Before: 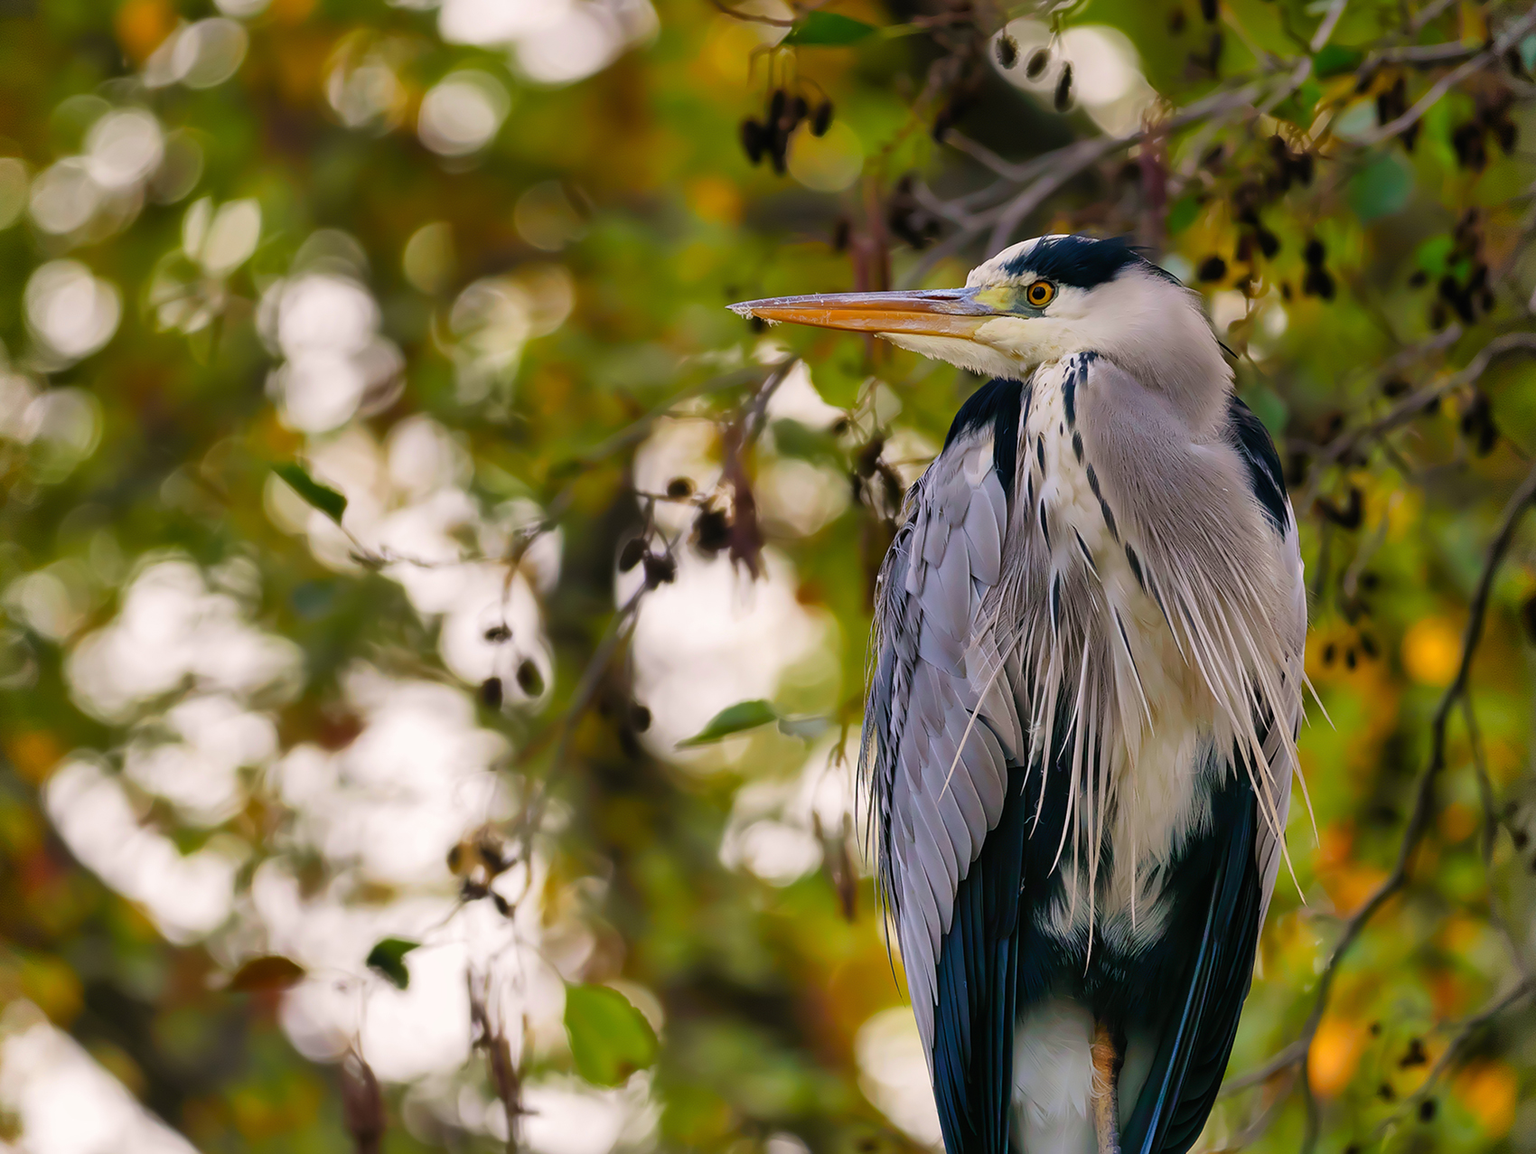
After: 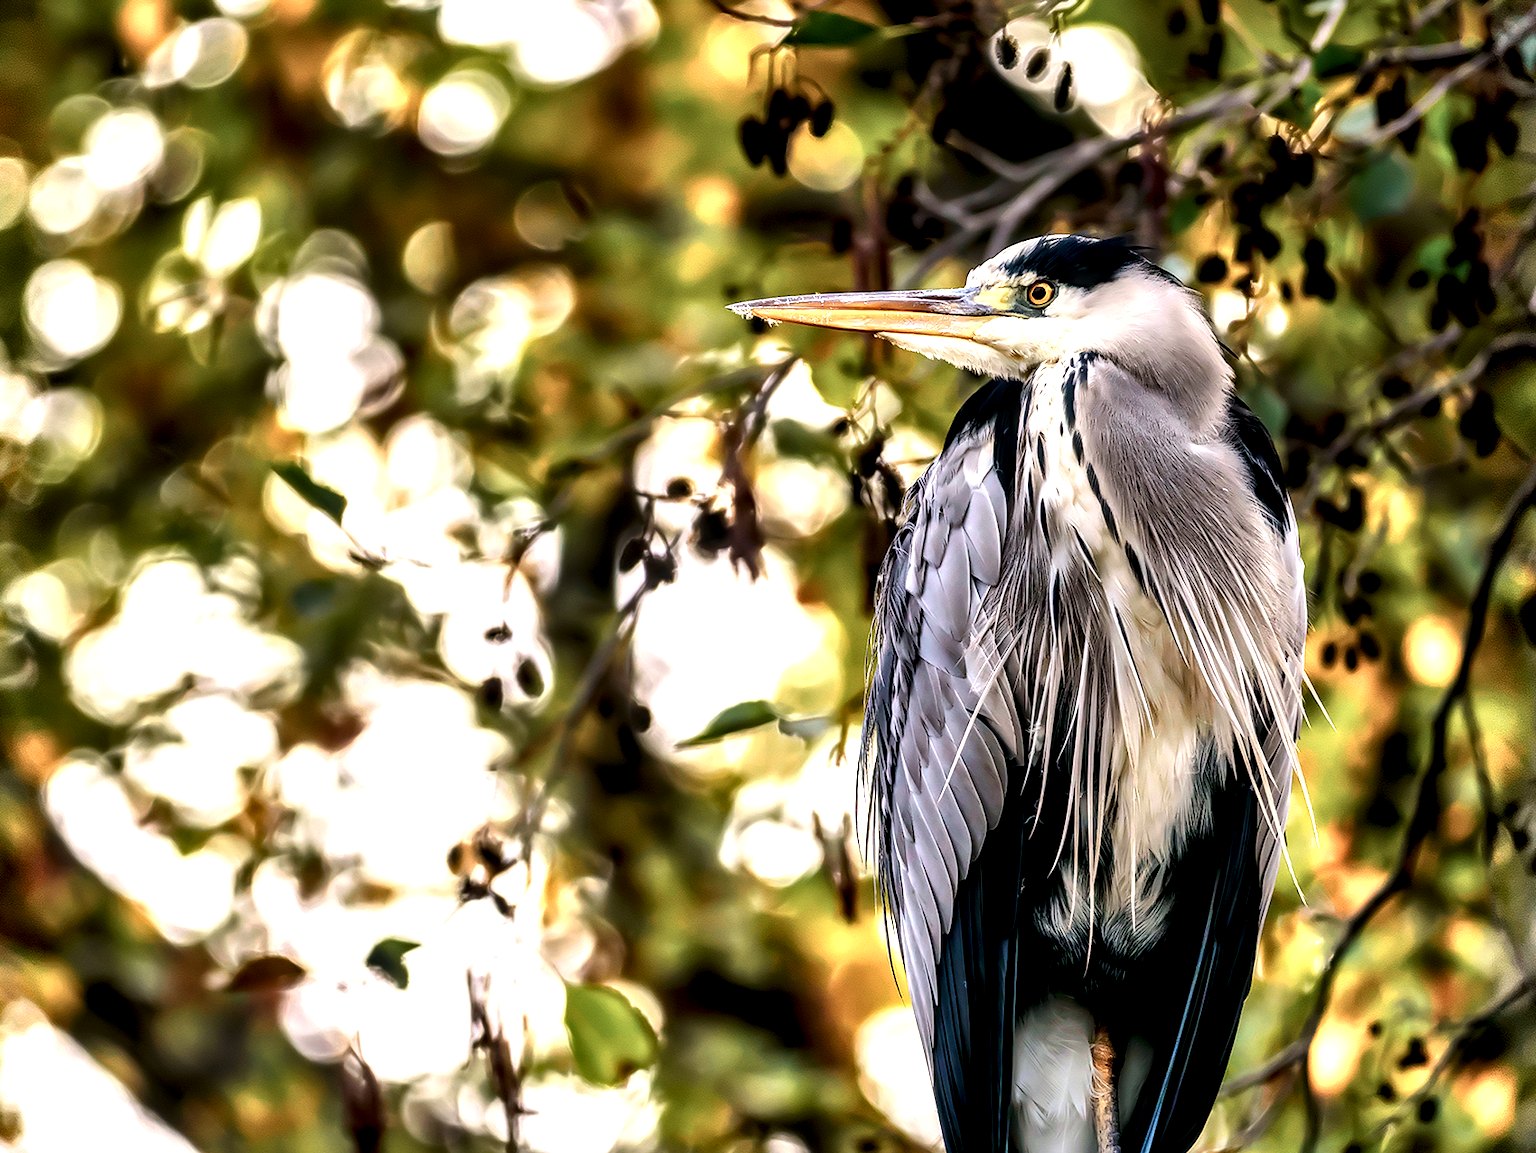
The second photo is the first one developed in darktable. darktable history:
color zones: curves: ch0 [(0.018, 0.548) (0.197, 0.654) (0.425, 0.447) (0.605, 0.658) (0.732, 0.579)]; ch1 [(0.105, 0.531) (0.224, 0.531) (0.386, 0.39) (0.618, 0.456) (0.732, 0.456) (0.956, 0.421)]; ch2 [(0.039, 0.583) (0.215, 0.465) (0.399, 0.544) (0.465, 0.548) (0.614, 0.447) (0.724, 0.43) (0.882, 0.623) (0.956, 0.632)]
local contrast: highlights 22%, detail 196%
tone equalizer: -8 EV -0.747 EV, -7 EV -0.715 EV, -6 EV -0.618 EV, -5 EV -0.4 EV, -3 EV 0.394 EV, -2 EV 0.6 EV, -1 EV 0.677 EV, +0 EV 0.723 EV, edges refinement/feathering 500, mask exposure compensation -1.57 EV, preserve details no
